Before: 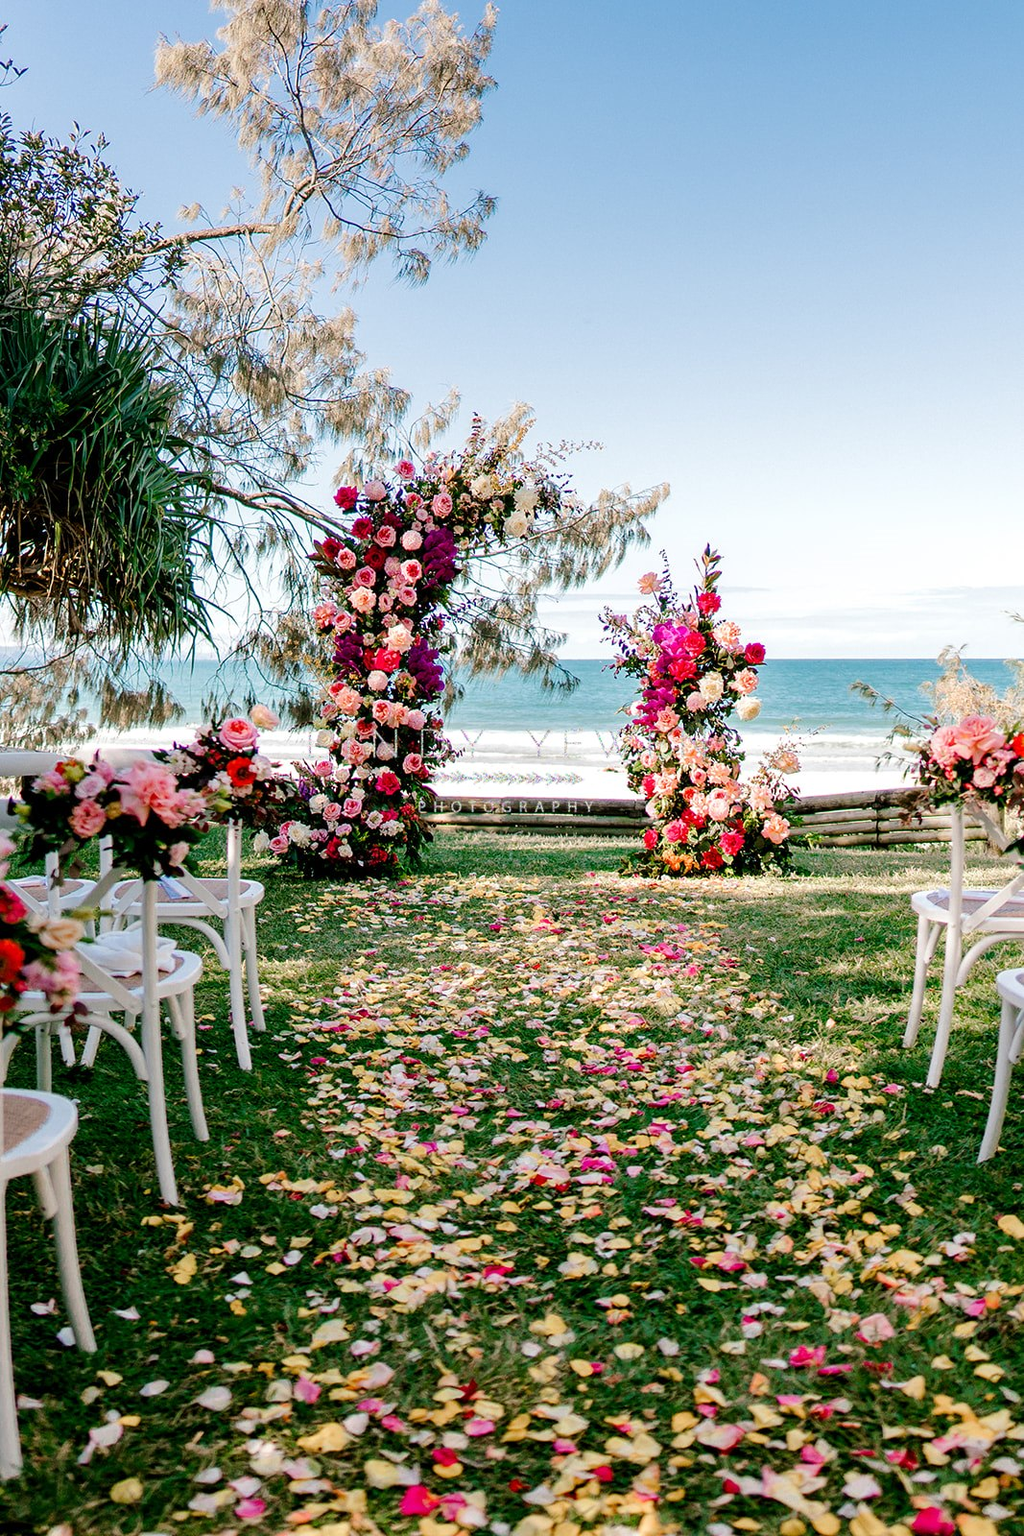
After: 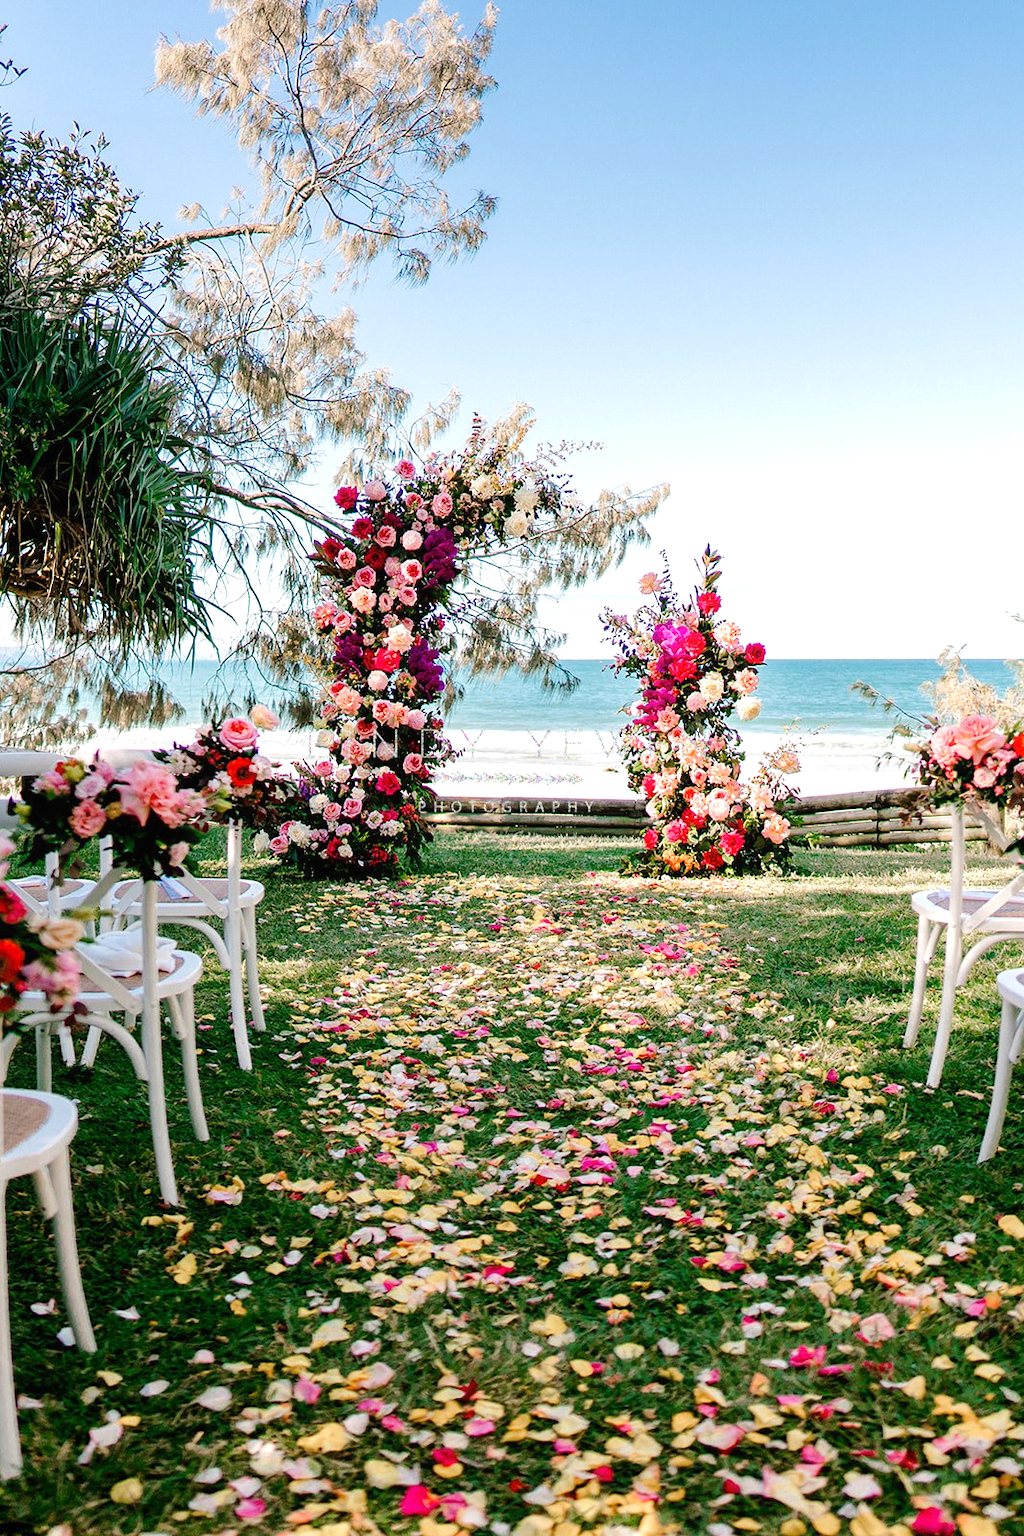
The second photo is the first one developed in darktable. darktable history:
exposure: exposure 0.29 EV, compensate highlight preservation false
contrast equalizer: octaves 7, y [[0.6 ×6], [0.55 ×6], [0 ×6], [0 ×6], [0 ×6]], mix -0.1
